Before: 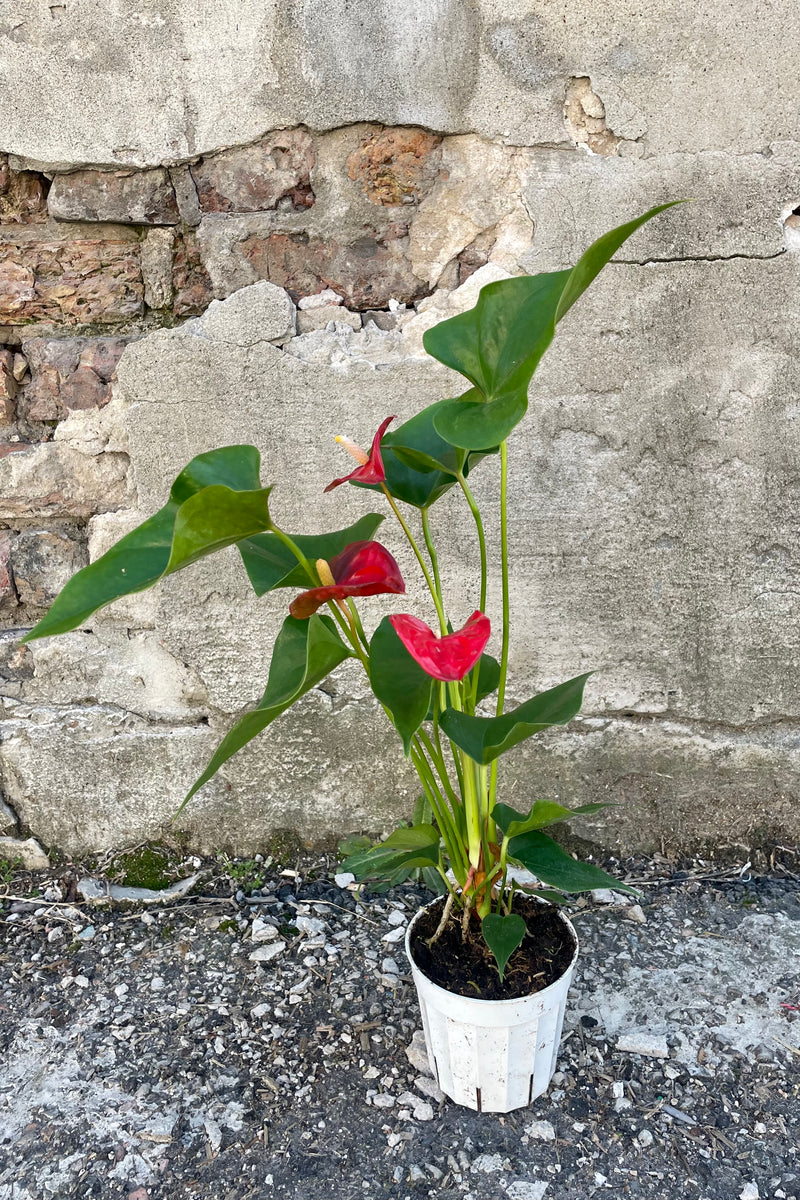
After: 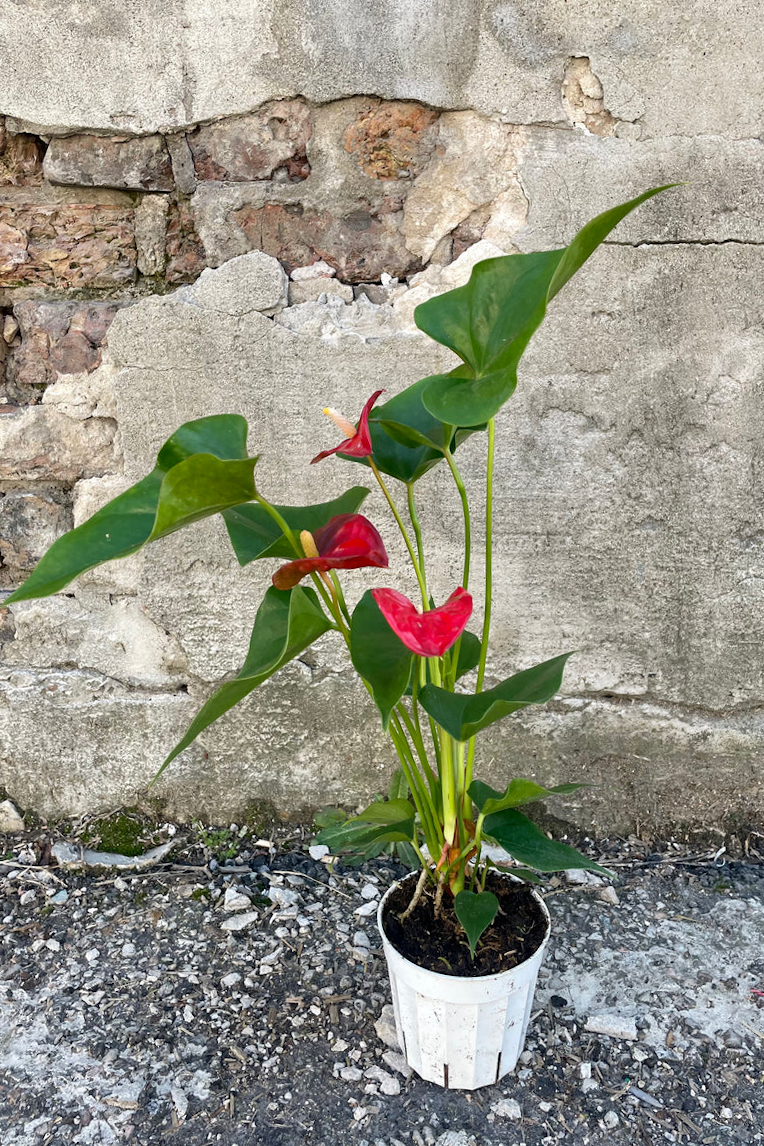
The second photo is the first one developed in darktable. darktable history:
crop and rotate: angle -1.8°
